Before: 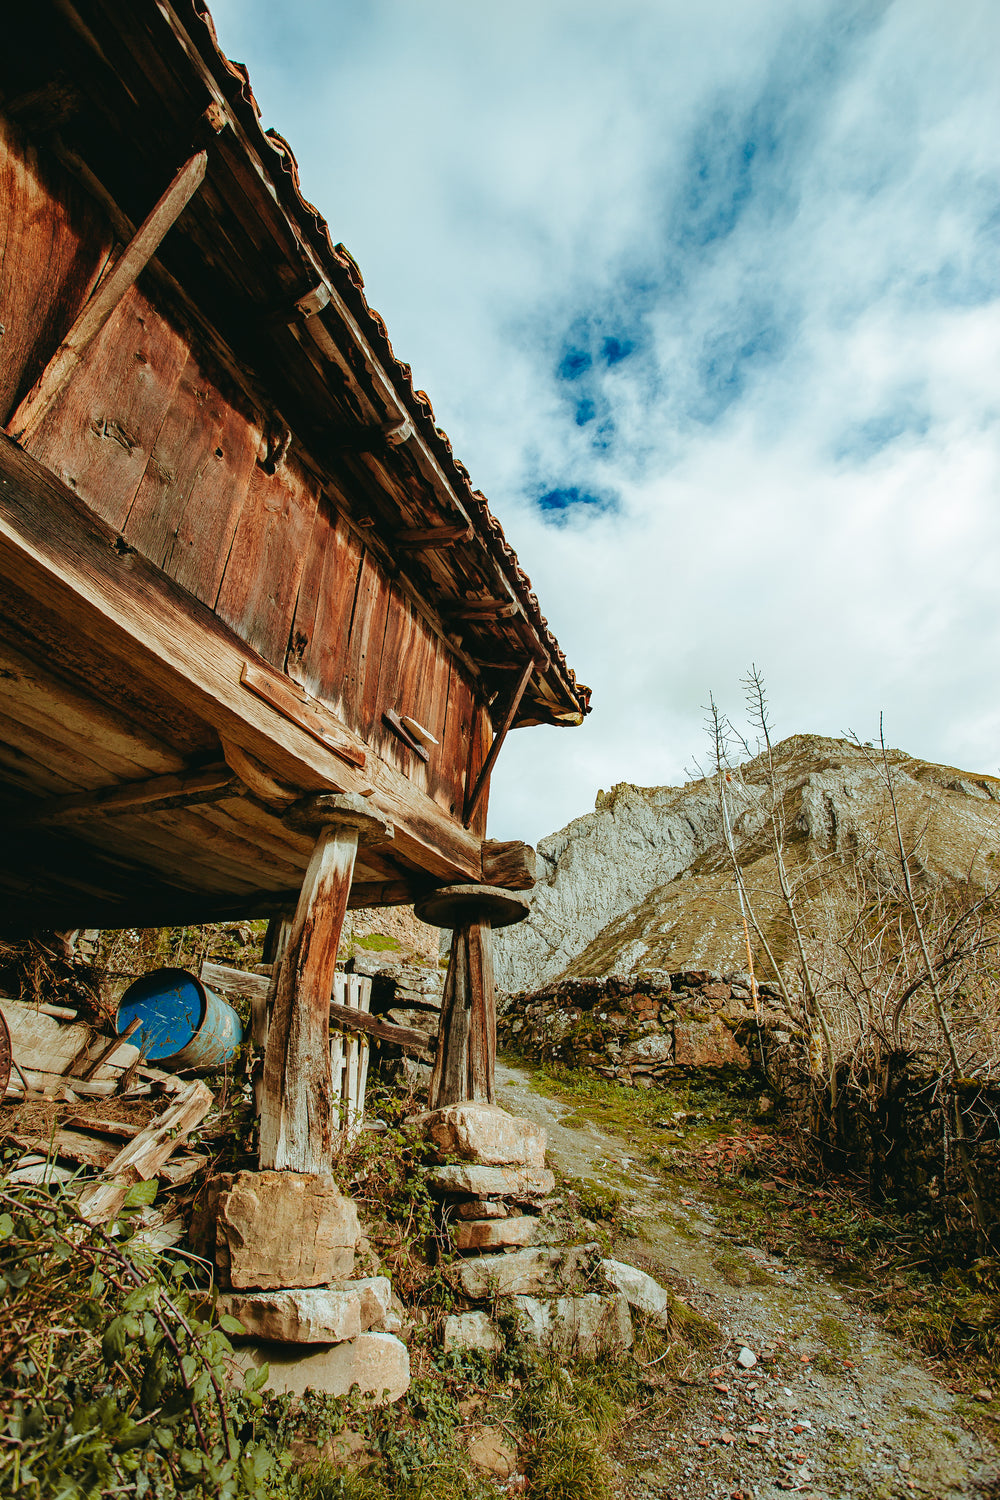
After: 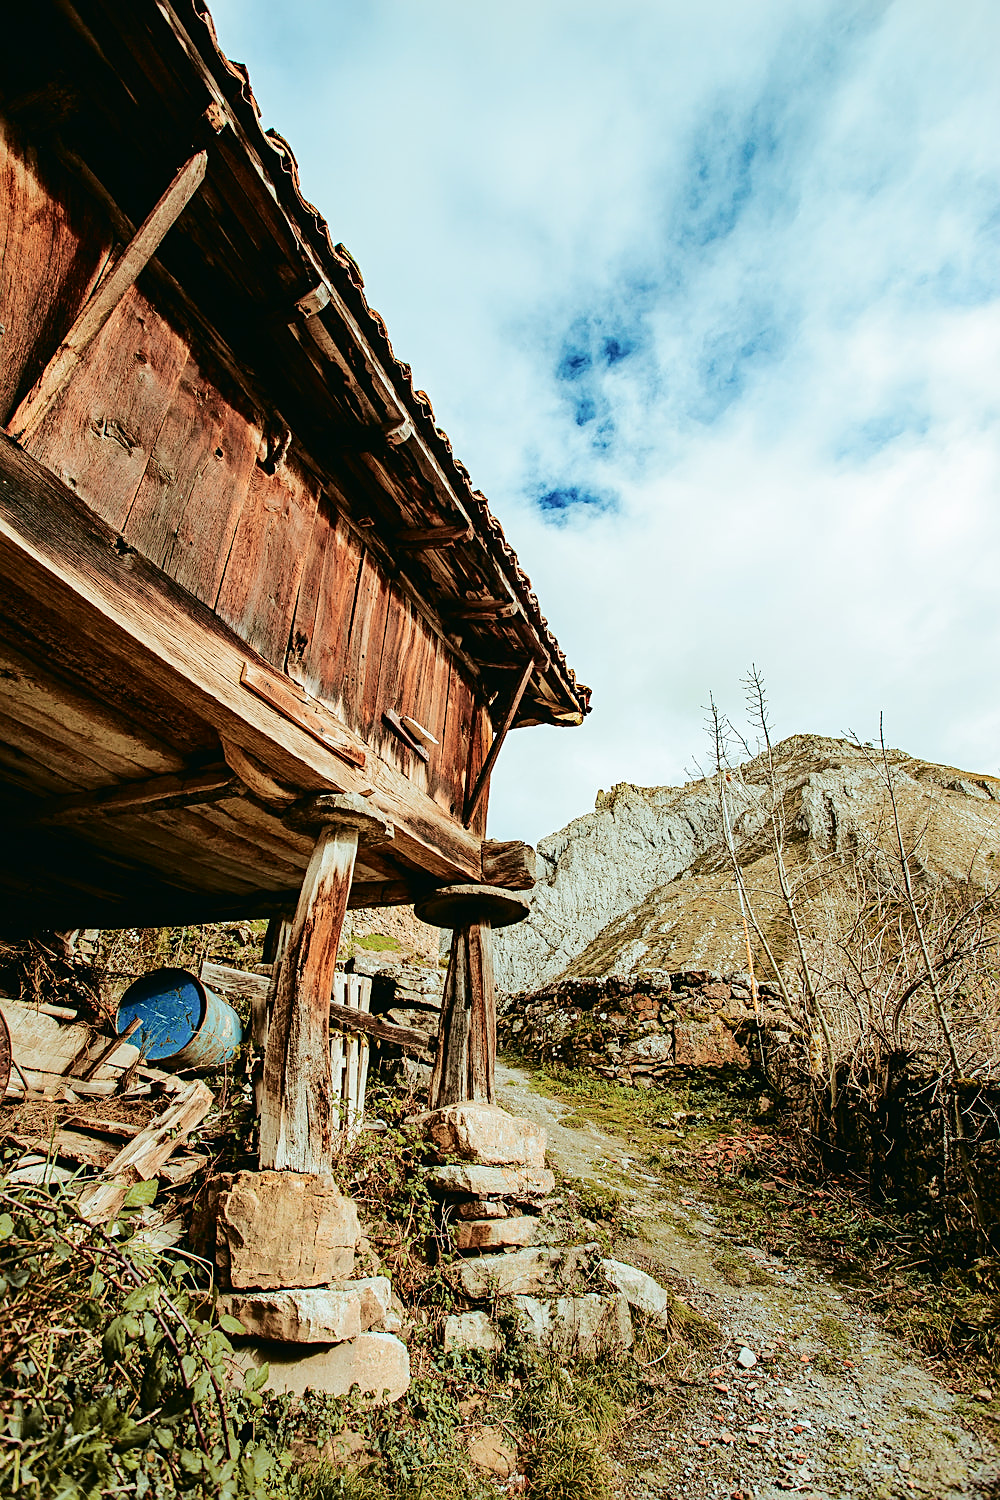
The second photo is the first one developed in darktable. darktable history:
tone equalizer: on, module defaults
sharpen: on, module defaults
tone curve: curves: ch0 [(0, 0) (0.003, 0.002) (0.011, 0.007) (0.025, 0.014) (0.044, 0.023) (0.069, 0.033) (0.1, 0.052) (0.136, 0.081) (0.177, 0.134) (0.224, 0.205) (0.277, 0.296) (0.335, 0.401) (0.399, 0.501) (0.468, 0.589) (0.543, 0.658) (0.623, 0.738) (0.709, 0.804) (0.801, 0.871) (0.898, 0.93) (1, 1)], color space Lab, independent channels, preserve colors none
